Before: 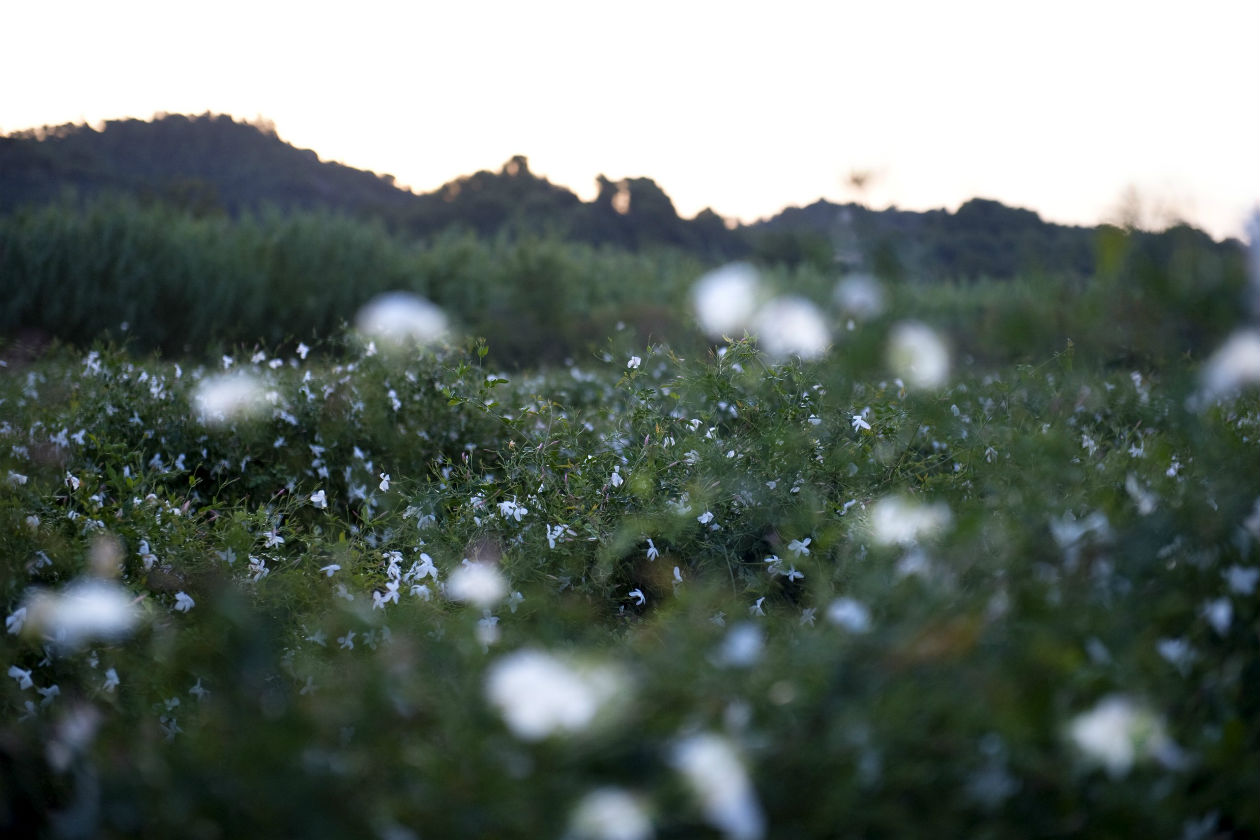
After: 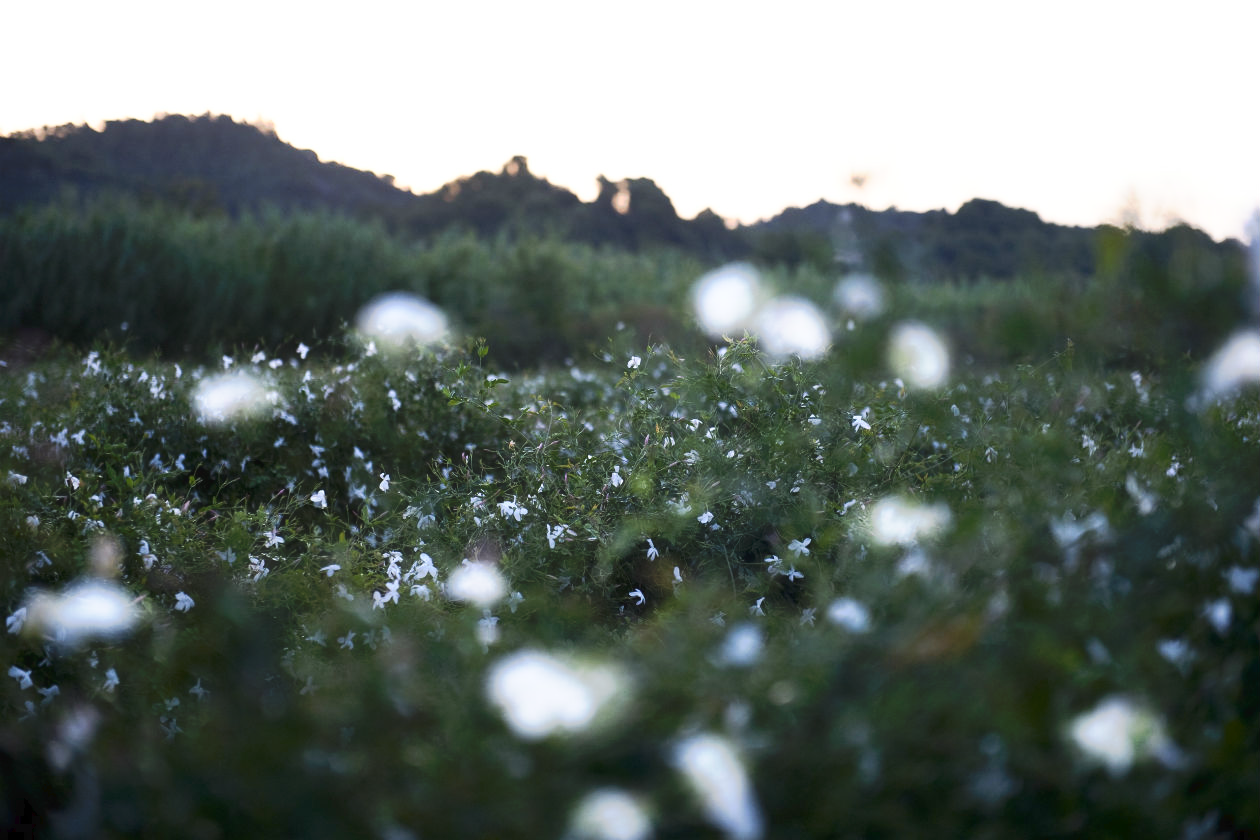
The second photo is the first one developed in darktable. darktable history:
contrast brightness saturation: contrast 0.14
tone curve: curves: ch0 [(0, 0) (0.003, 0.024) (0.011, 0.029) (0.025, 0.044) (0.044, 0.072) (0.069, 0.104) (0.1, 0.131) (0.136, 0.159) (0.177, 0.191) (0.224, 0.245) (0.277, 0.298) (0.335, 0.354) (0.399, 0.428) (0.468, 0.503) (0.543, 0.596) (0.623, 0.684) (0.709, 0.781) (0.801, 0.843) (0.898, 0.946) (1, 1)], preserve colors none
haze removal: strength -0.09, distance 0.358, compatibility mode true, adaptive false
